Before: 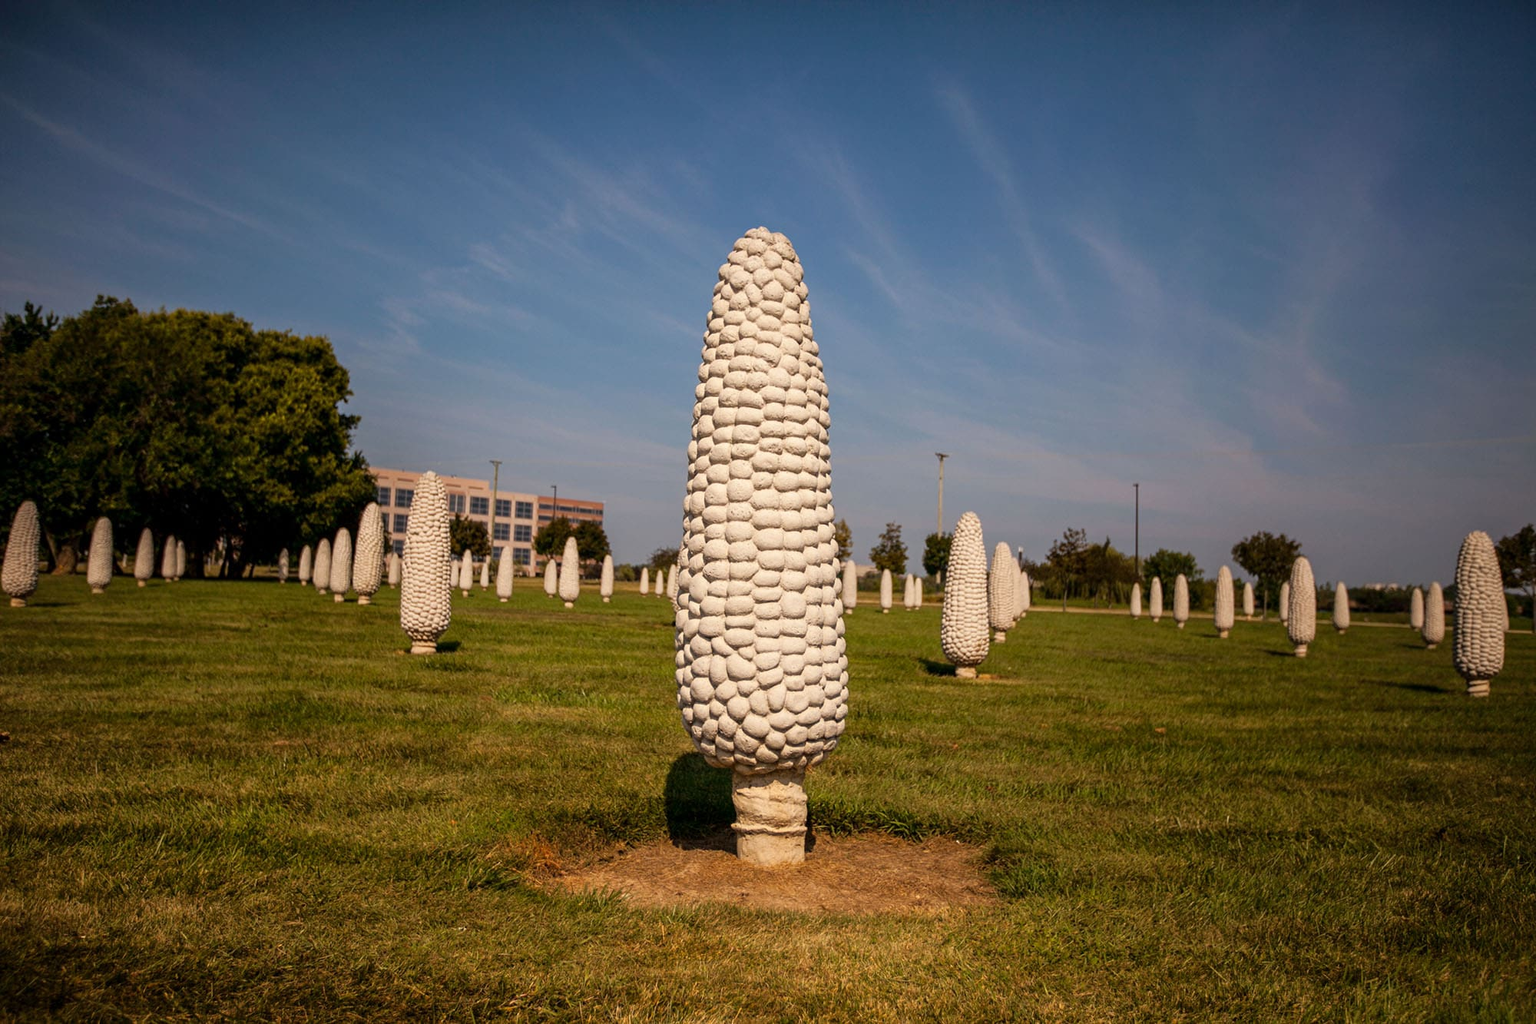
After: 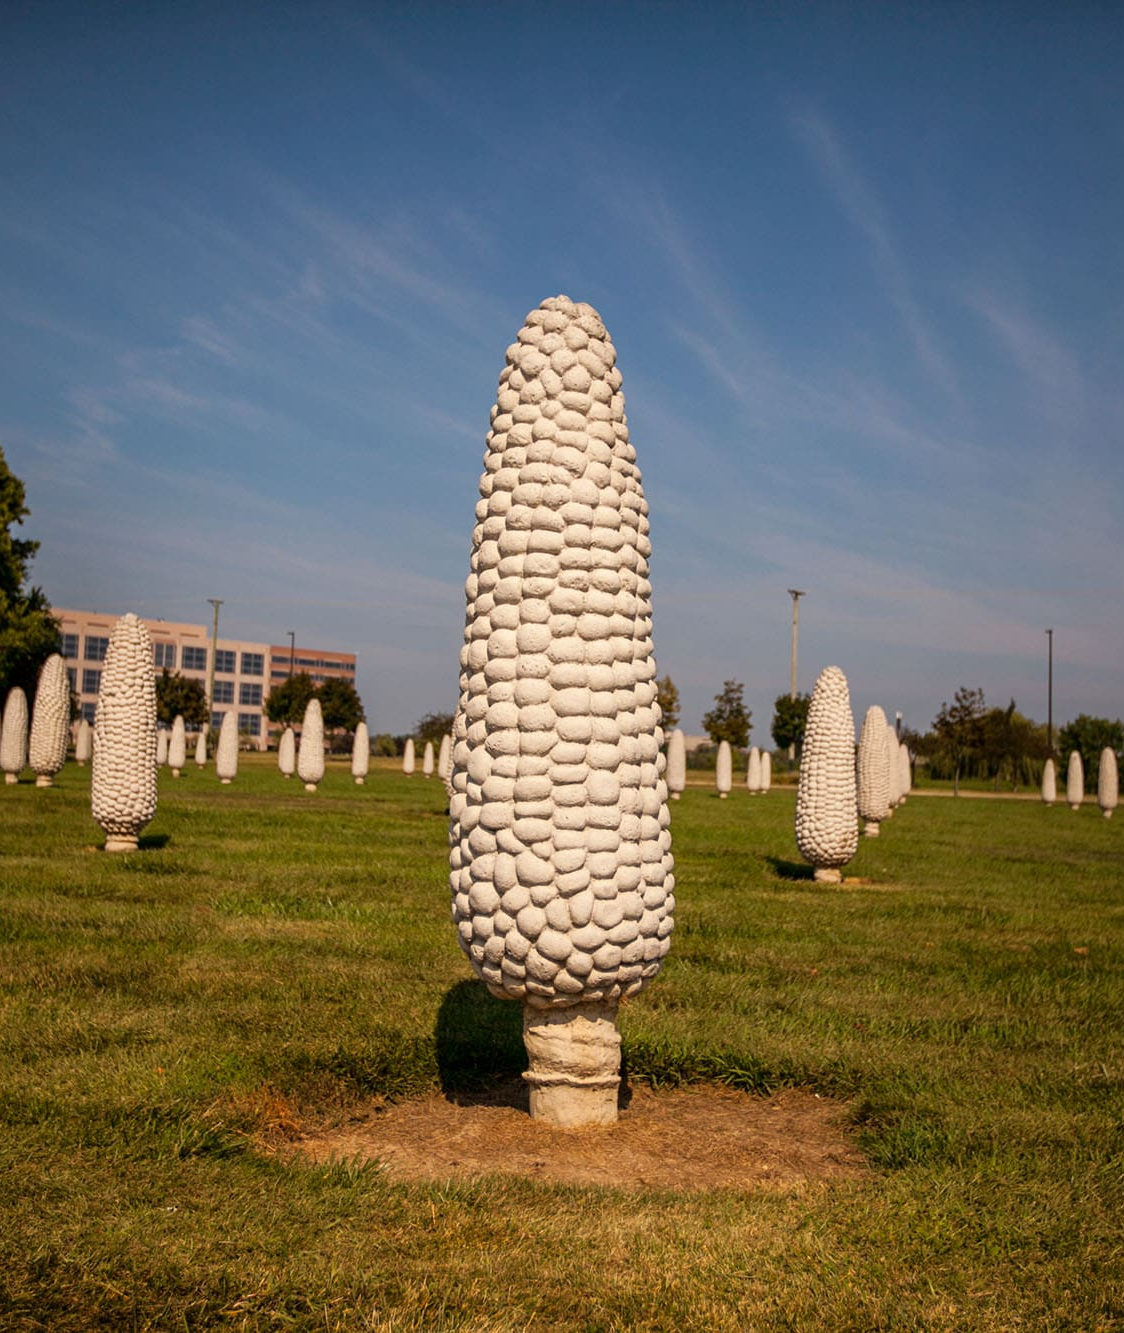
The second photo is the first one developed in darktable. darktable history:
crop: left 21.522%, right 22.261%
